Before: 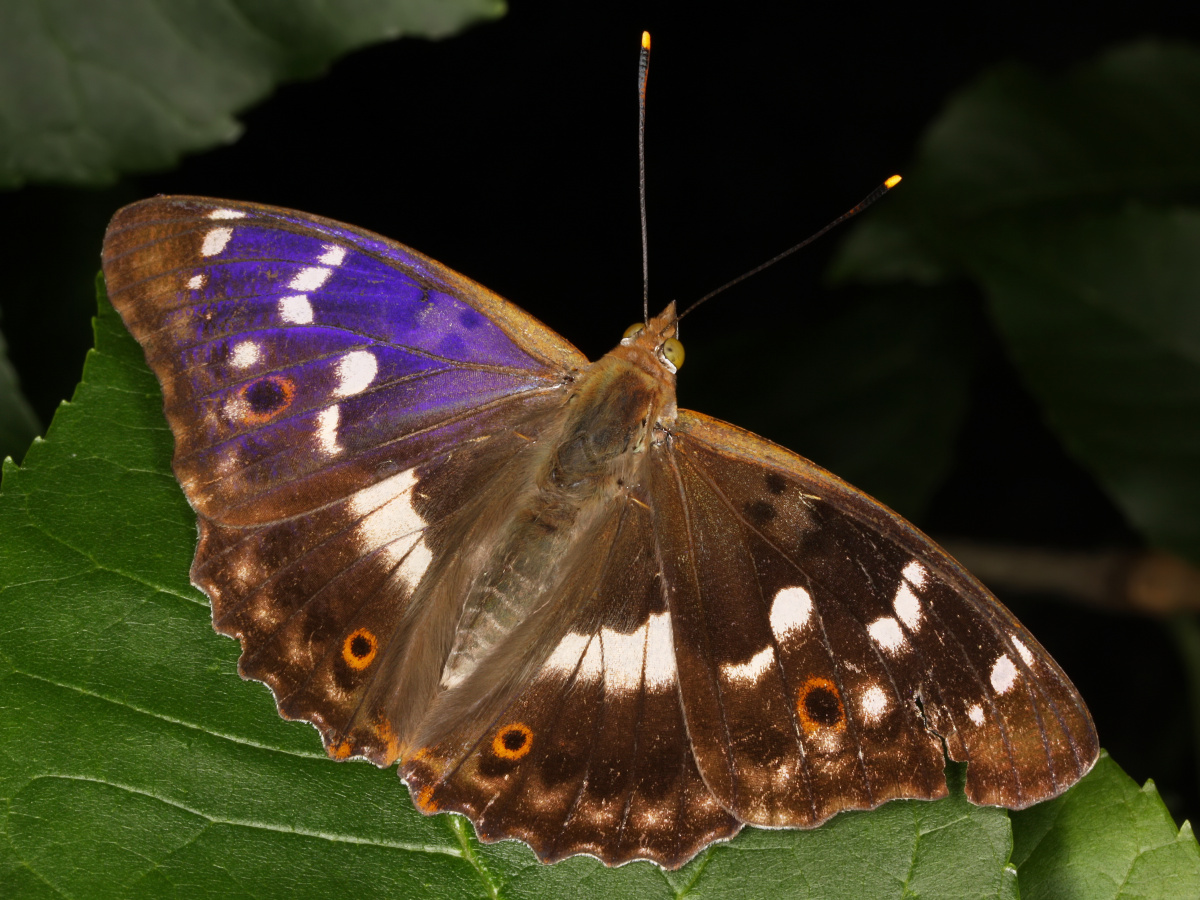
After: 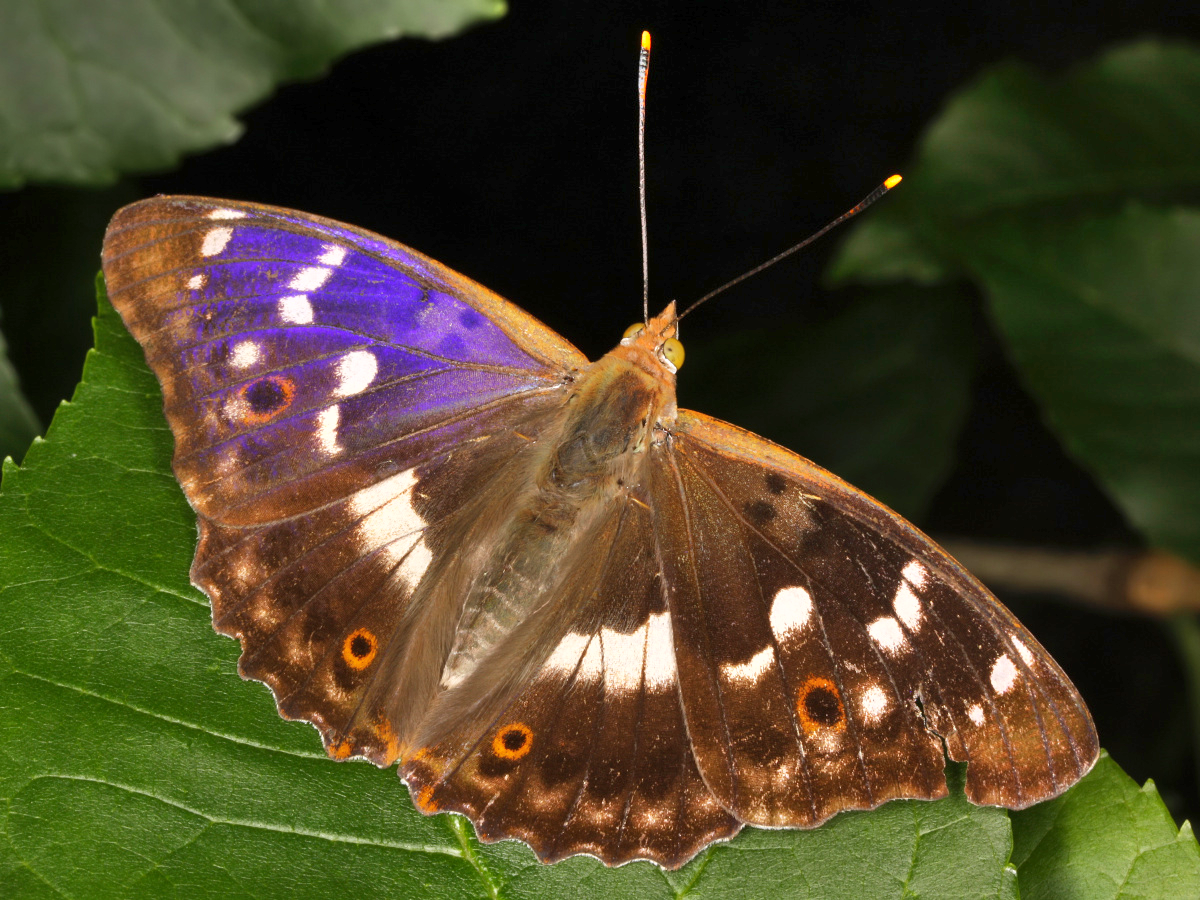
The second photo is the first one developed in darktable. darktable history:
color balance rgb: perceptual saturation grading › global saturation 0.759%, perceptual brilliance grading › global brilliance 12.621%, contrast -9.93%
shadows and highlights: soften with gaussian
